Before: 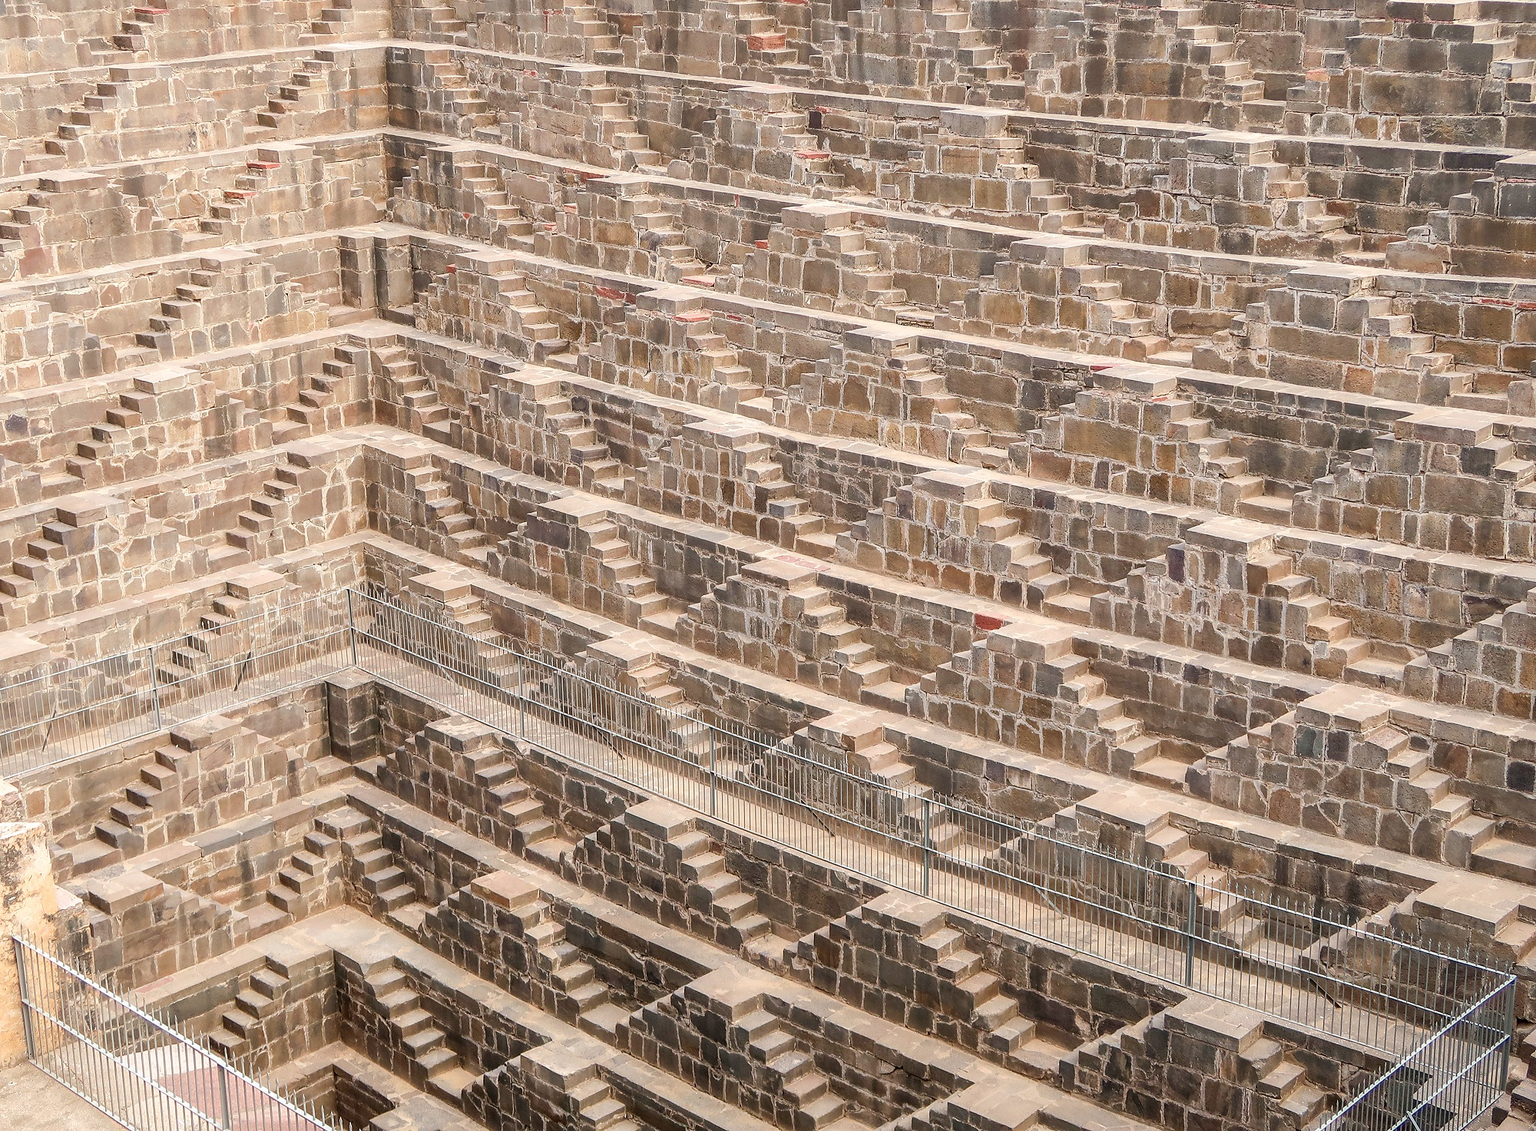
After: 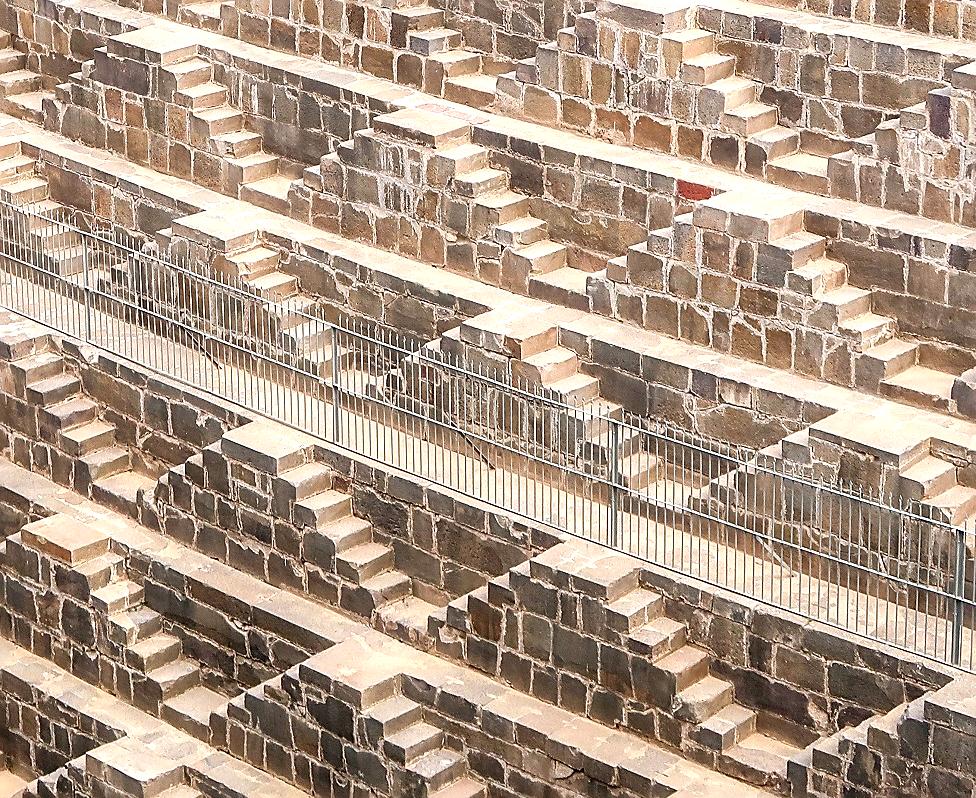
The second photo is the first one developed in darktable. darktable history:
crop: left 29.61%, top 42.131%, right 21.096%, bottom 3.517%
exposure: exposure 0.551 EV, compensate highlight preservation false
sharpen: on, module defaults
local contrast: mode bilateral grid, contrast 19, coarseness 51, detail 120%, midtone range 0.2
